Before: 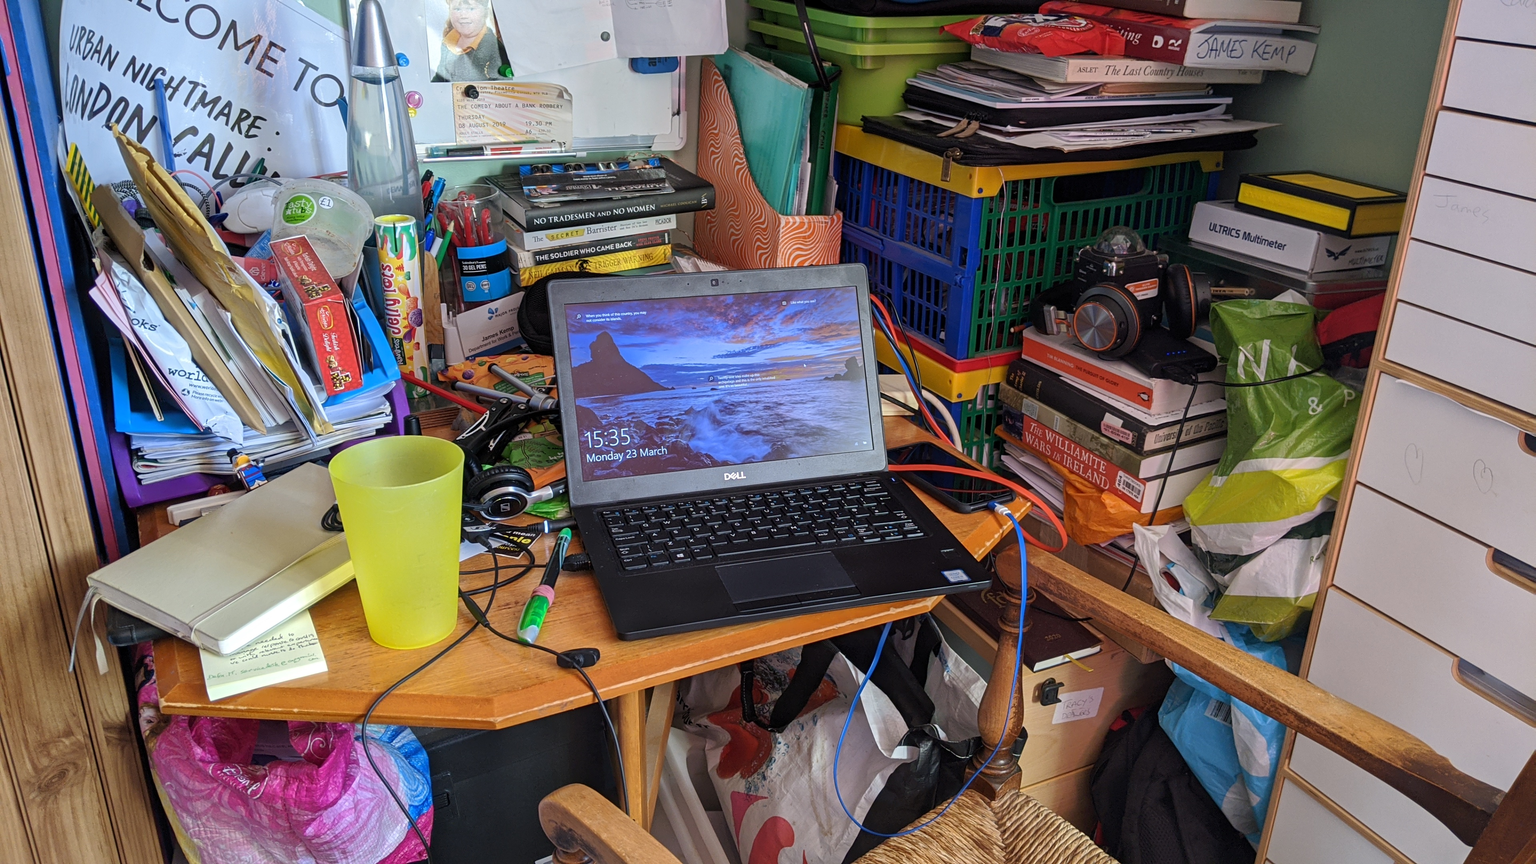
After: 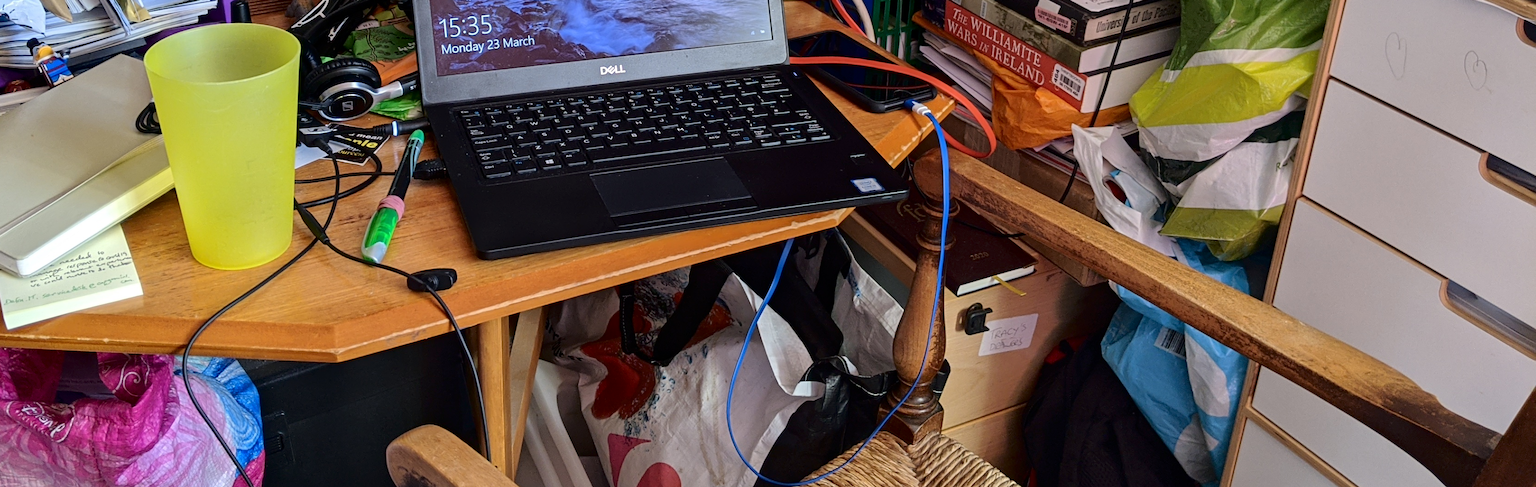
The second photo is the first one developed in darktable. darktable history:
crop and rotate: left 13.306%, top 48.129%, bottom 2.928%
fill light: exposure -2 EV, width 8.6
